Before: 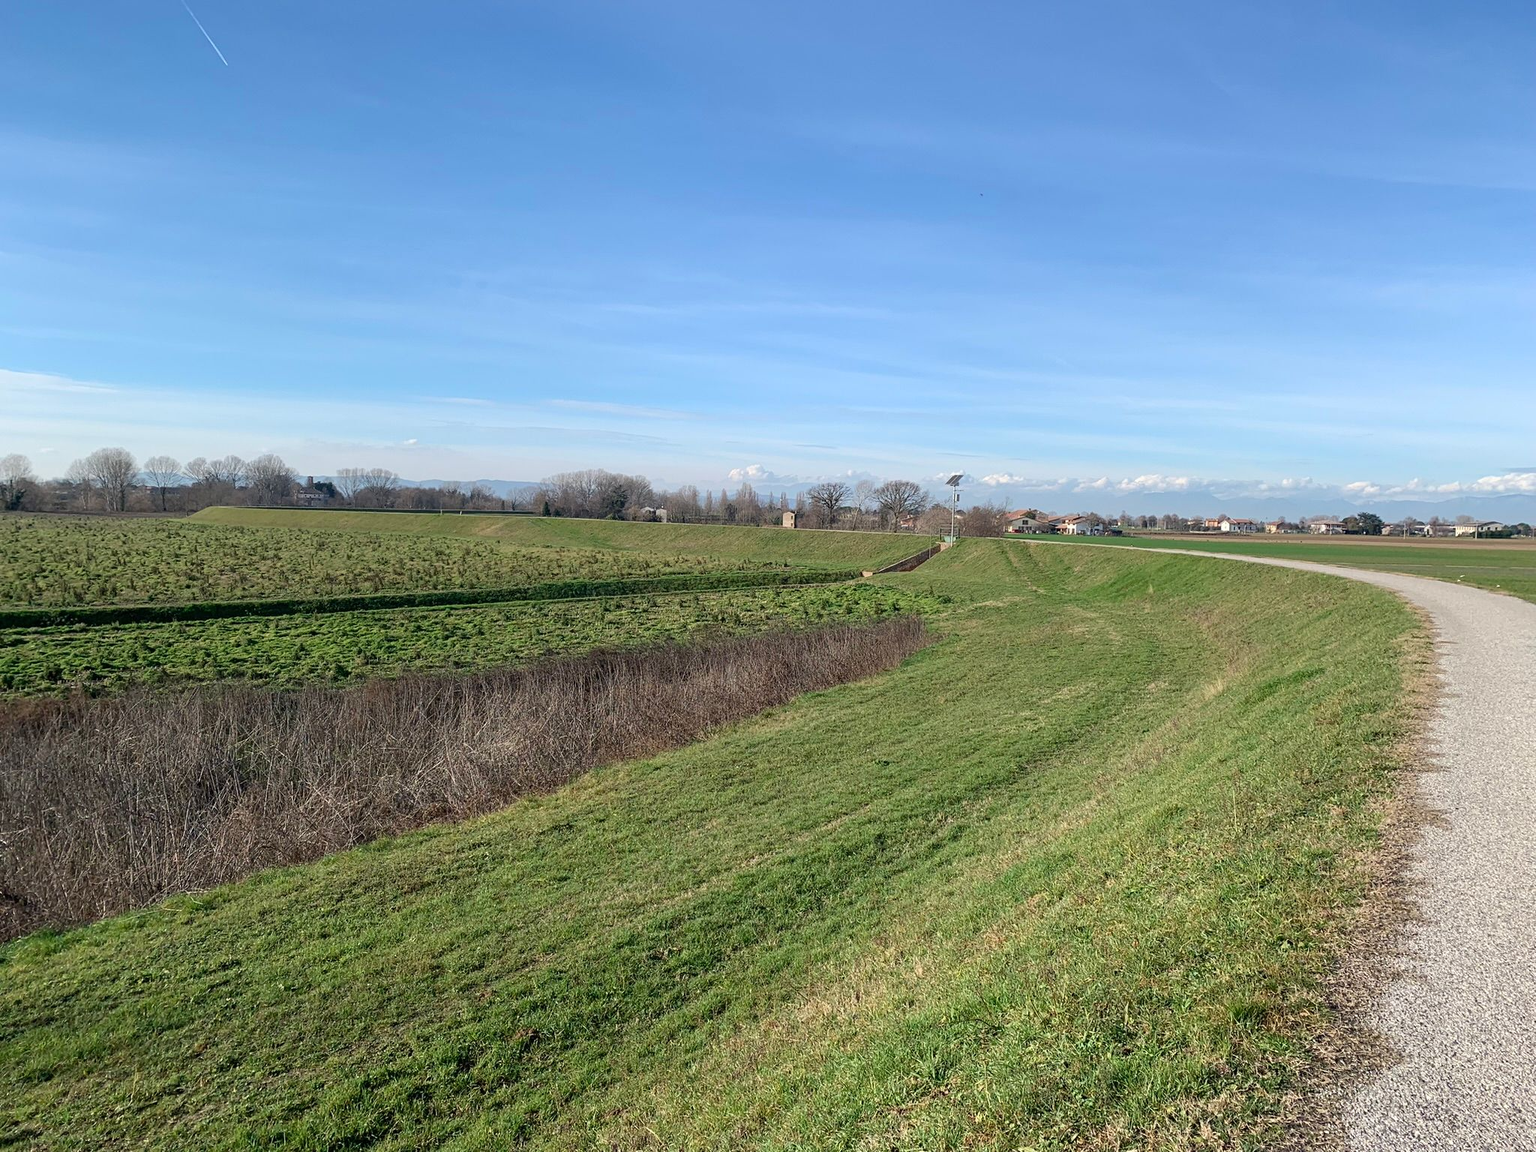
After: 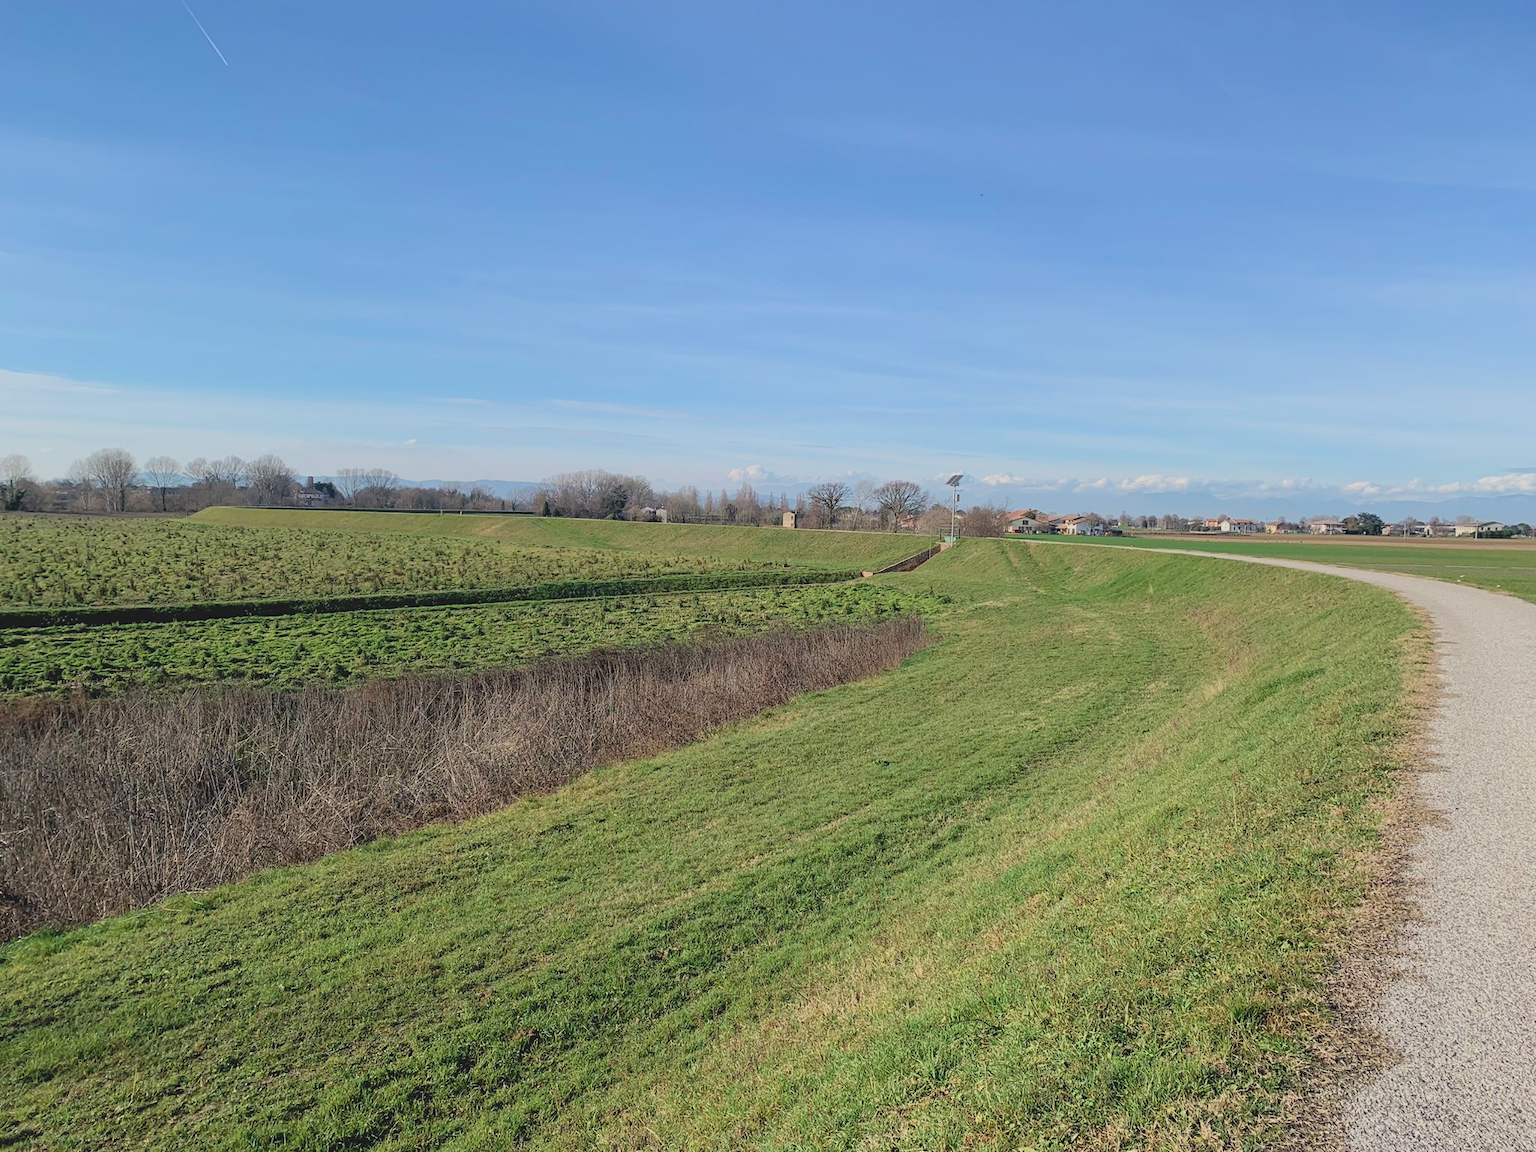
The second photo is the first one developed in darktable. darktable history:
contrast brightness saturation: contrast -0.169, brightness 0.044, saturation -0.116
velvia: on, module defaults
filmic rgb: middle gray luminance 9.14%, black relative exposure -10.58 EV, white relative exposure 3.45 EV, target black luminance 0%, hardness 5.97, latitude 59.61%, contrast 1.092, highlights saturation mix 6.04%, shadows ↔ highlights balance 29.13%
tone equalizer: mask exposure compensation -0.51 EV
